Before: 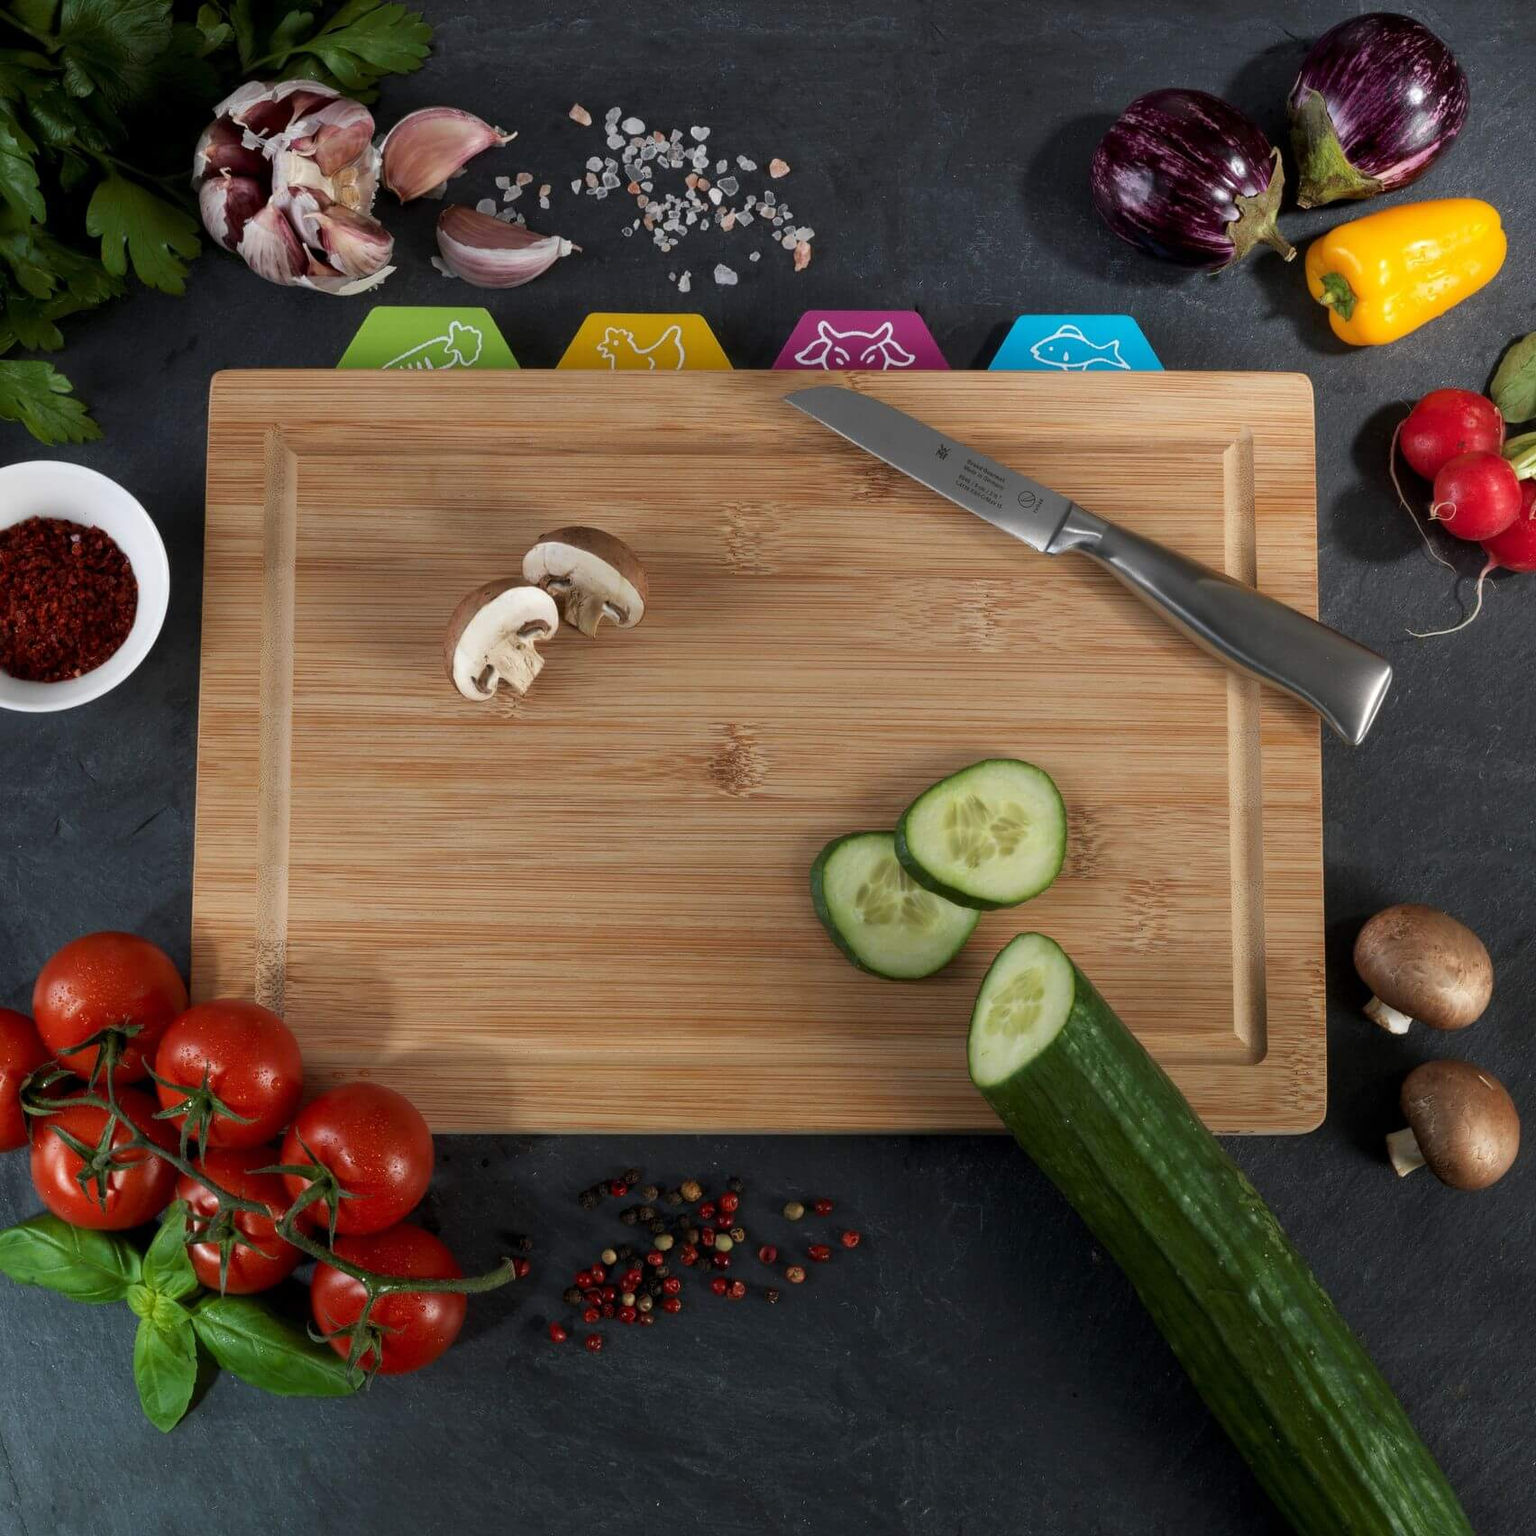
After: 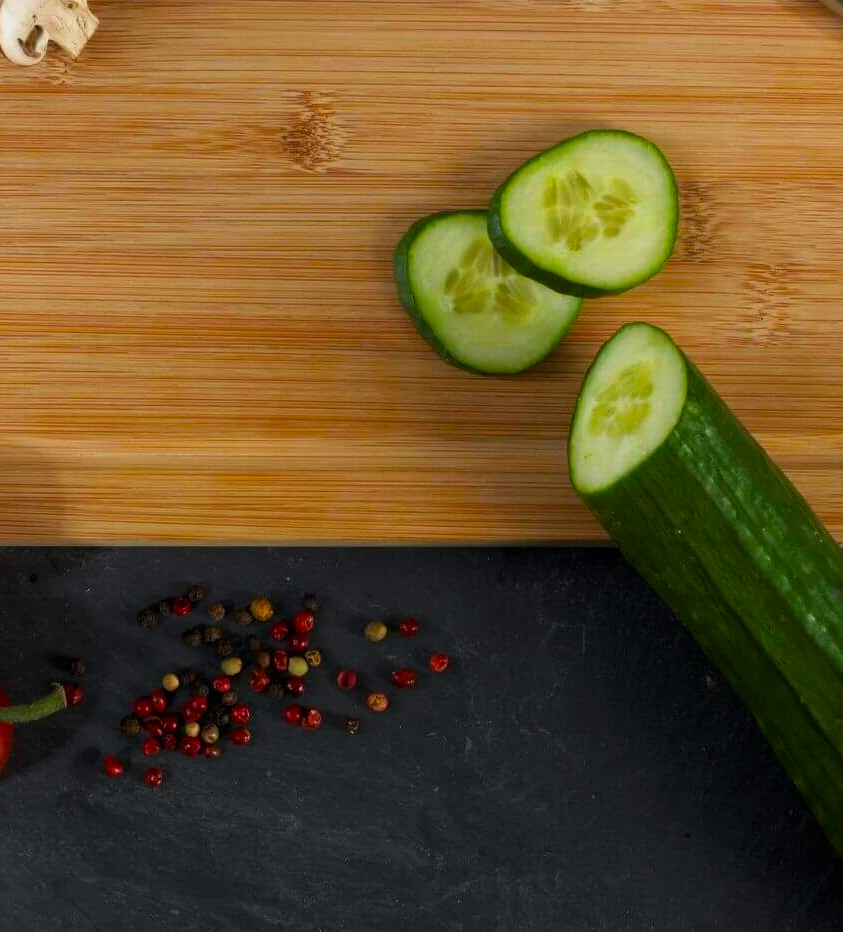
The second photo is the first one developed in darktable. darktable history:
color zones: curves: ch1 [(0.25, 0.61) (0.75, 0.248)]
crop: left 29.672%, top 41.786%, right 20.851%, bottom 3.487%
color balance rgb: perceptual saturation grading › global saturation 25%, global vibrance 20%
